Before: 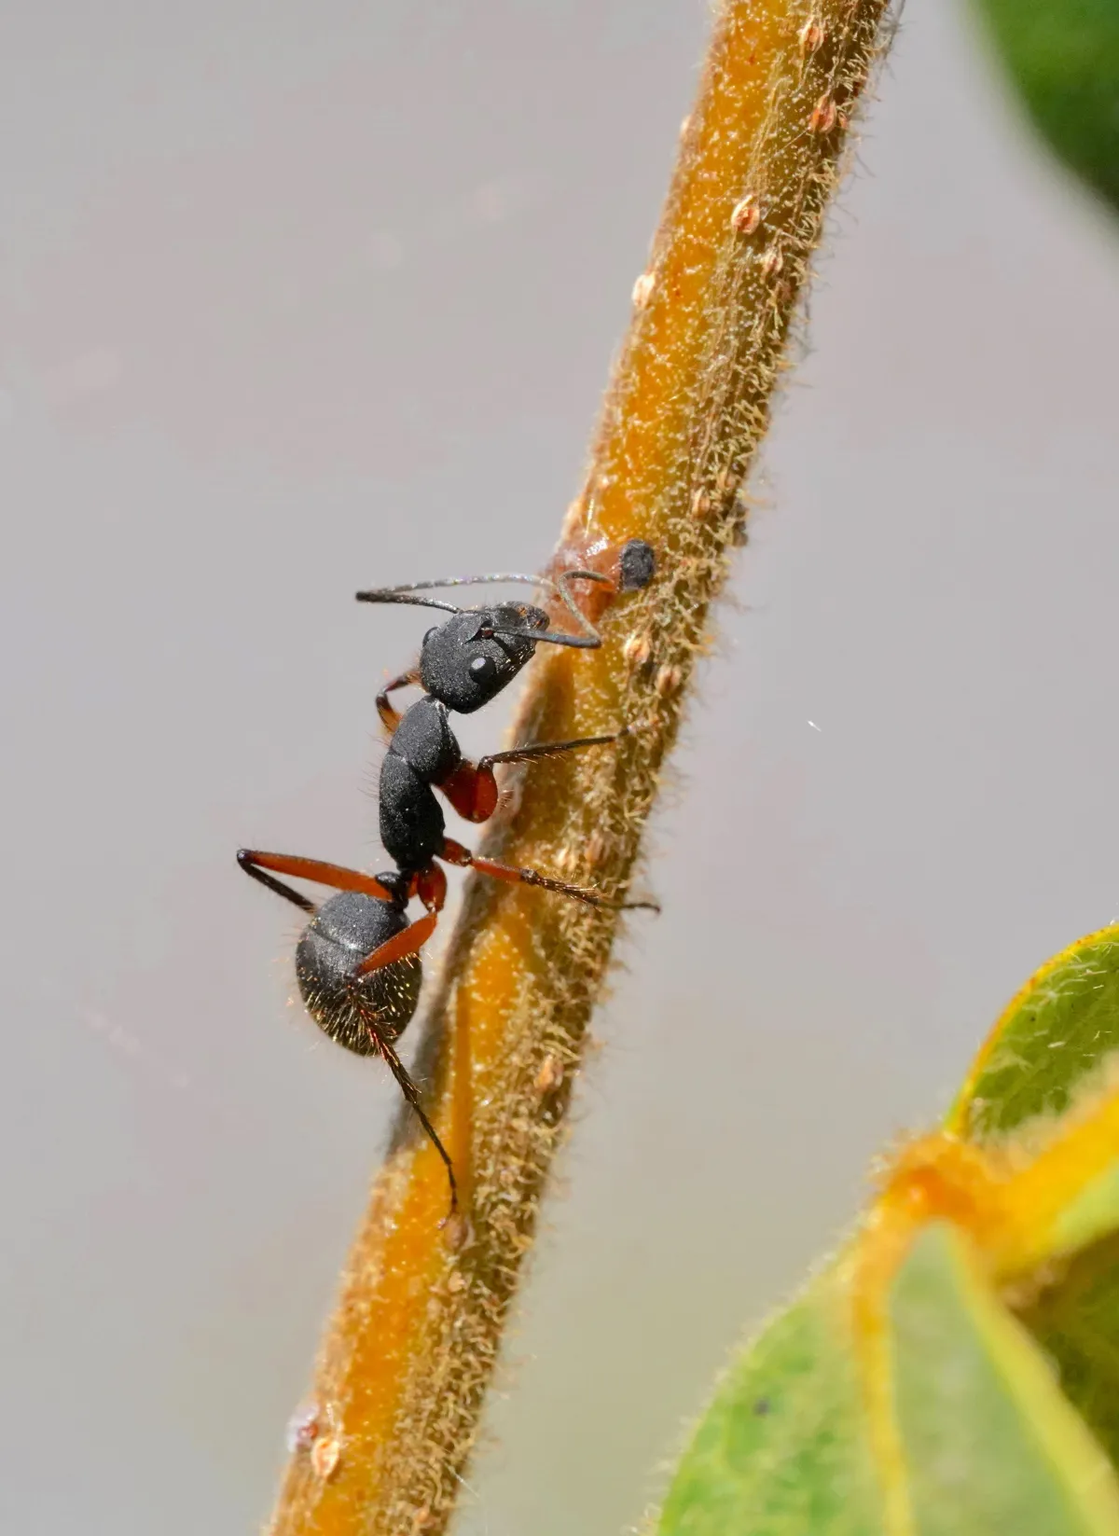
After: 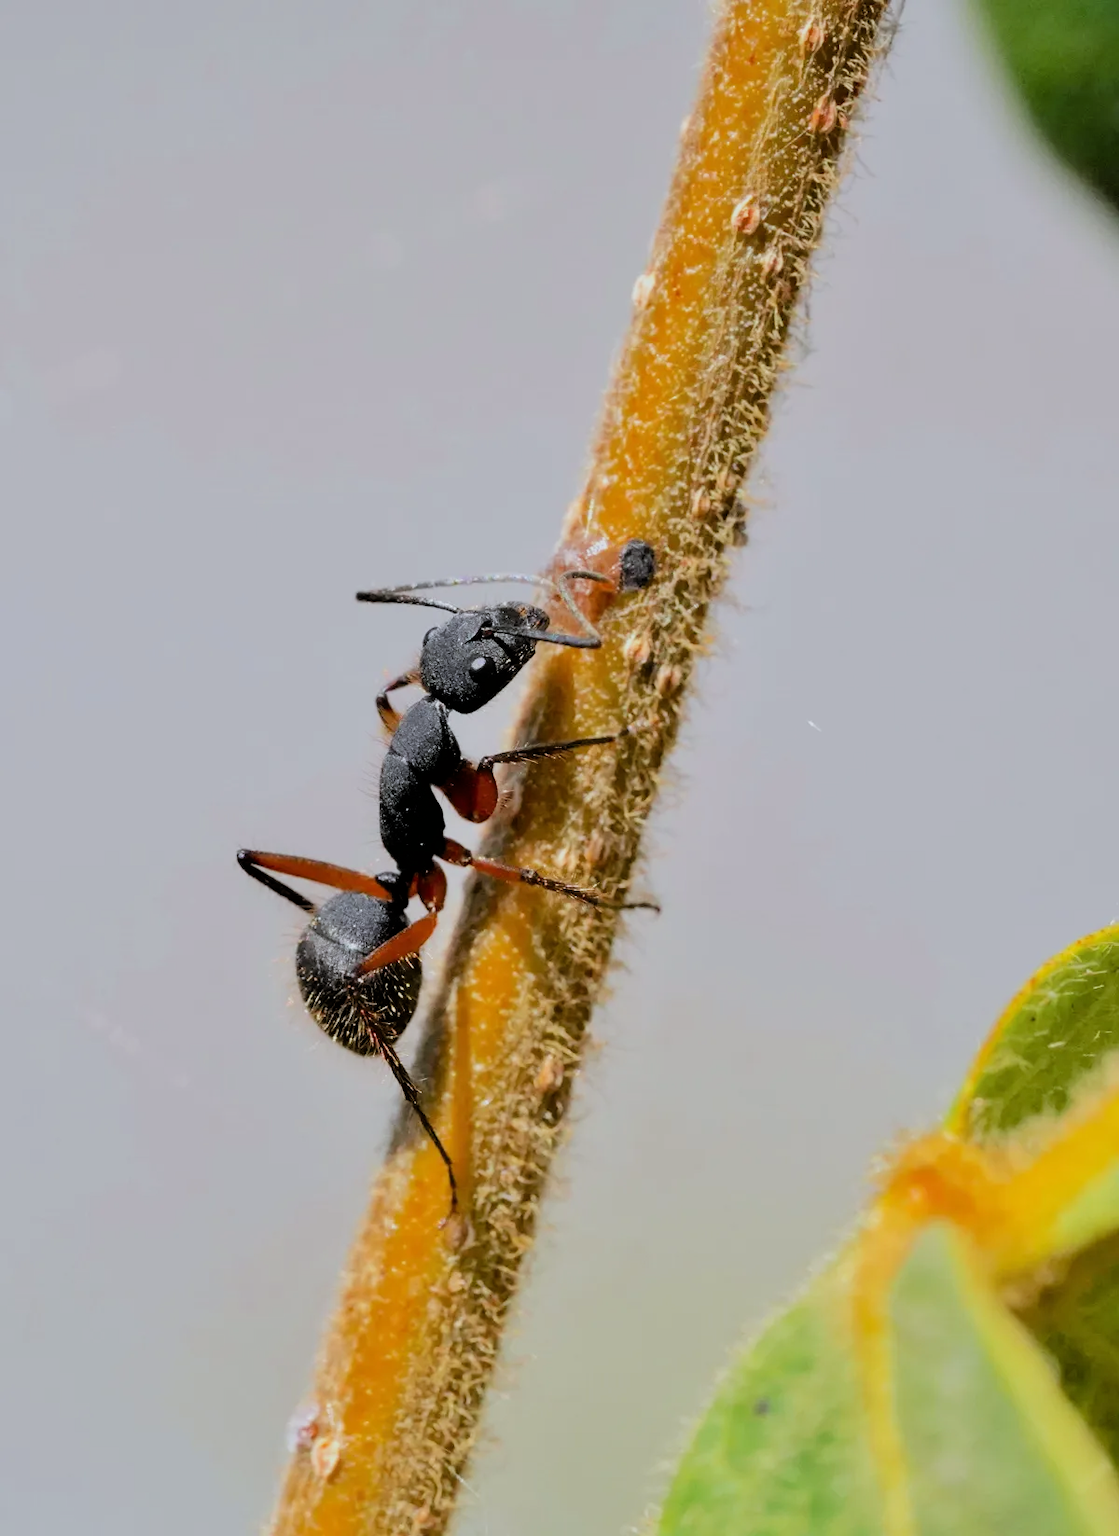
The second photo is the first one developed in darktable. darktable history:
filmic rgb: black relative exposure -5 EV, hardness 2.88, contrast 1.2
white balance: red 0.967, blue 1.049
